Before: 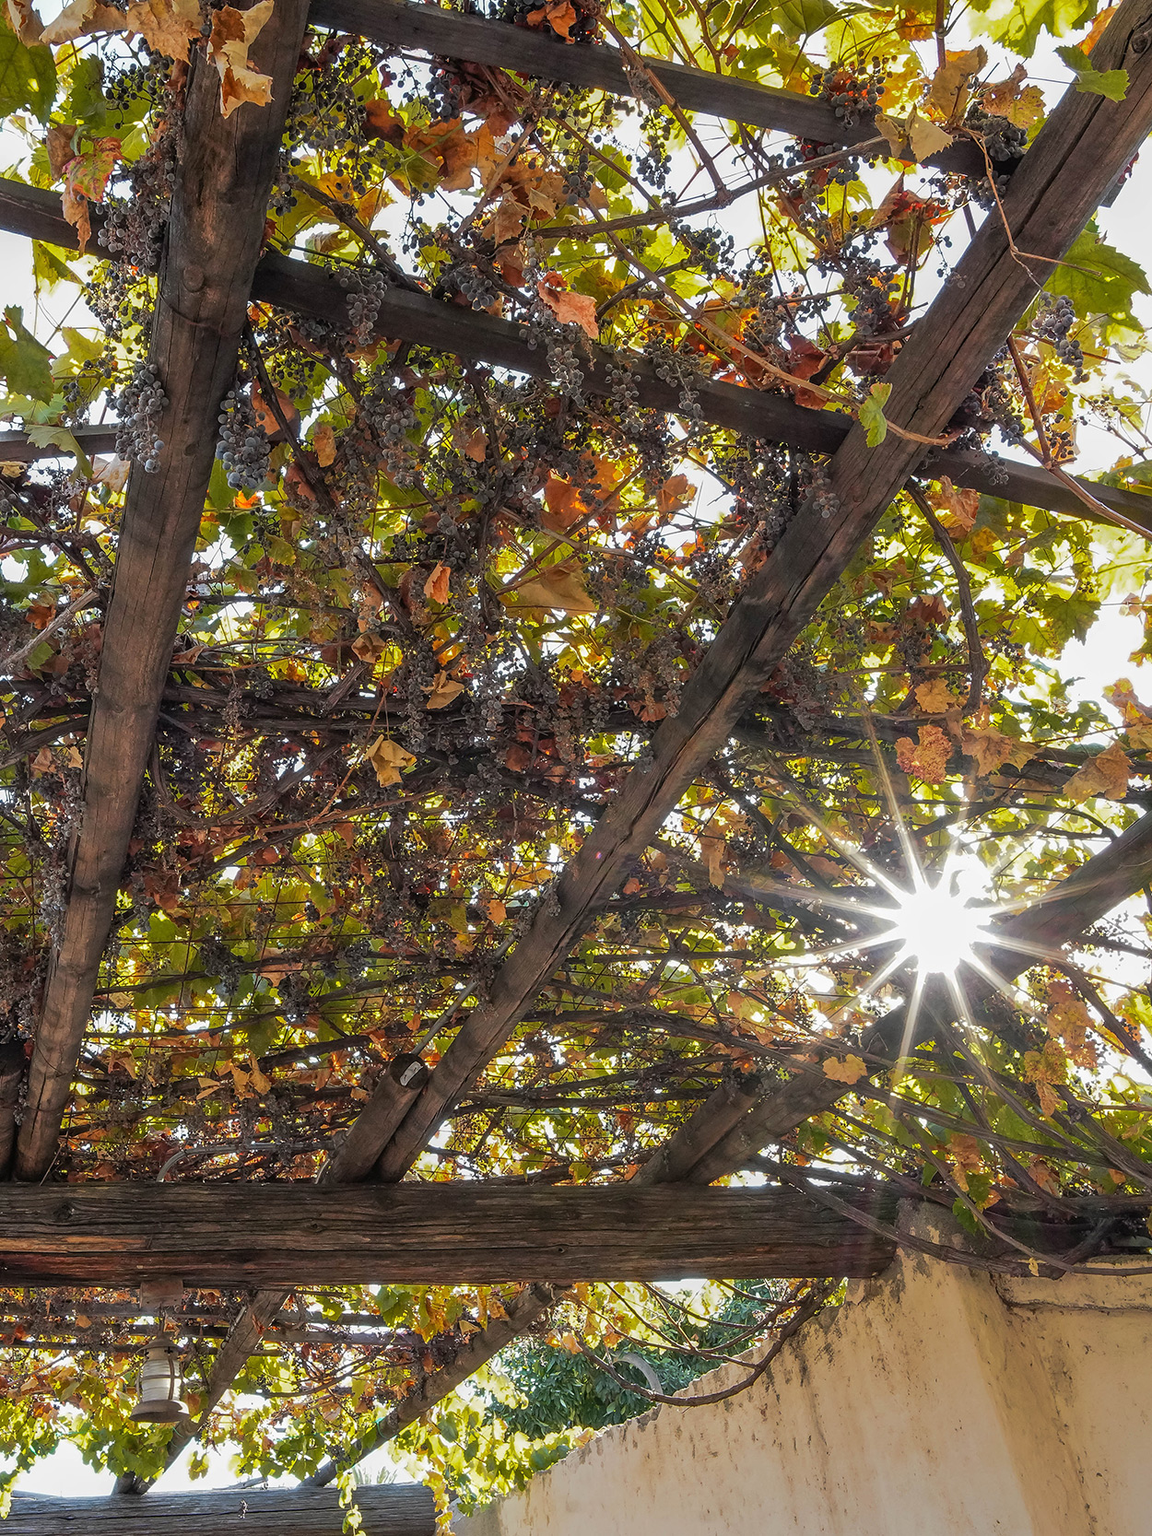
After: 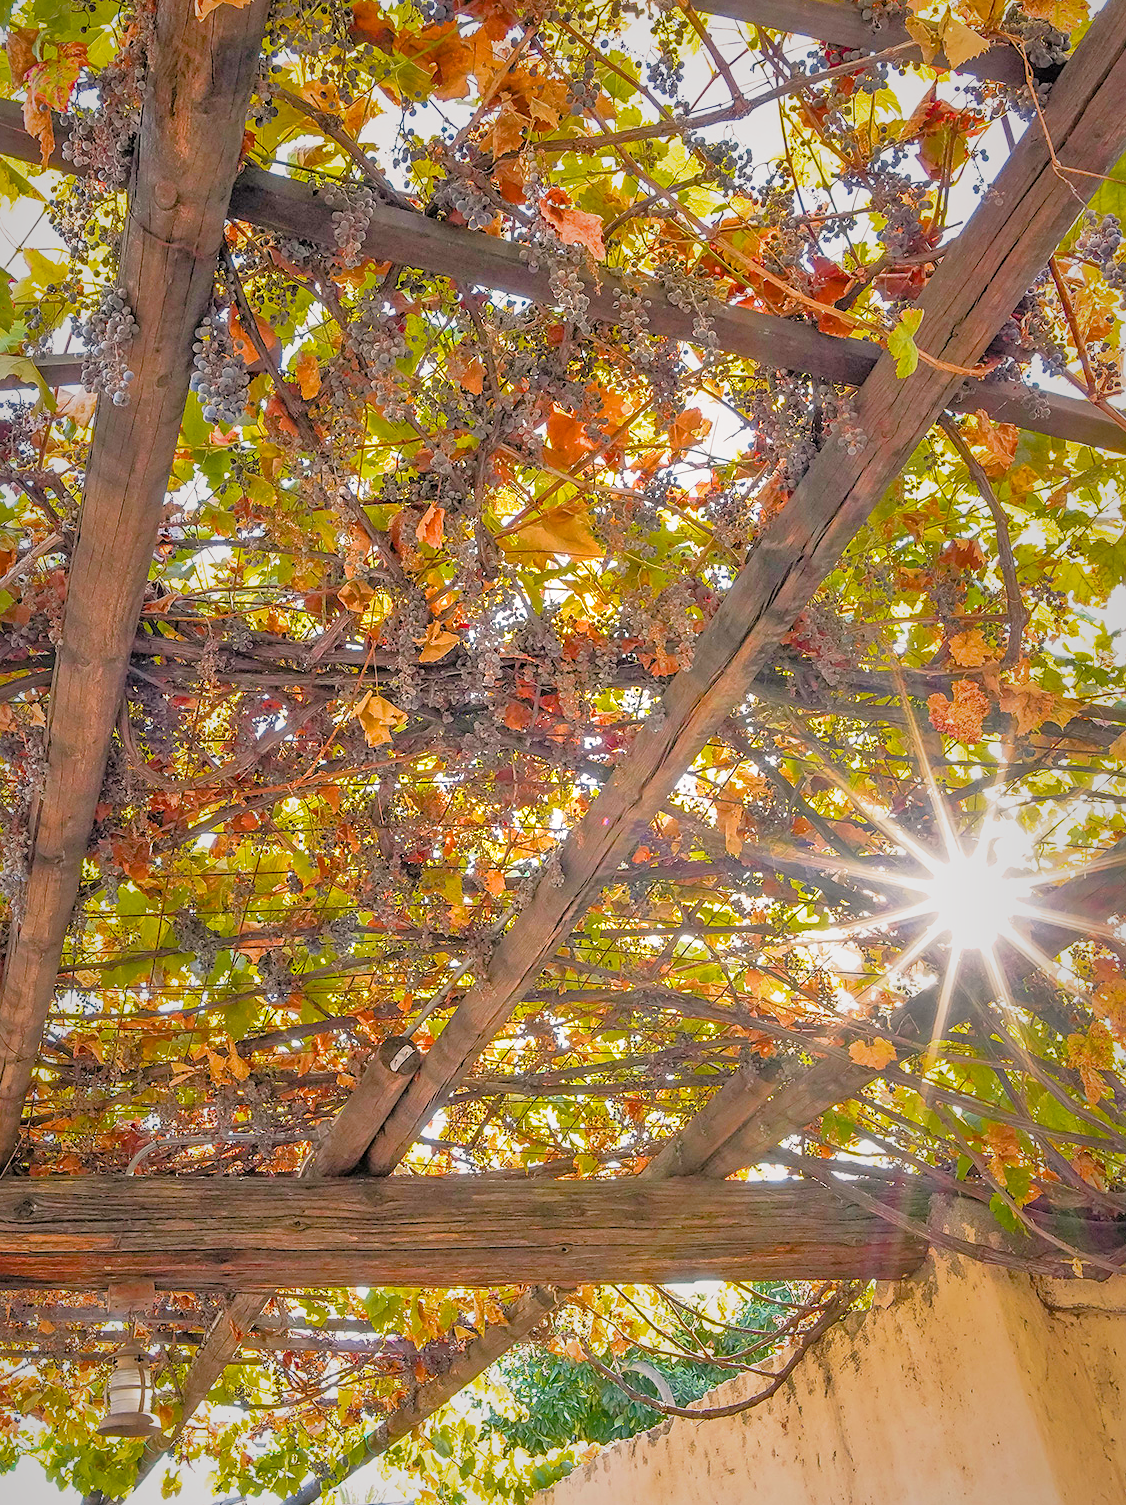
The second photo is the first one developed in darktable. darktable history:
contrast equalizer: y [[0.5, 0.488, 0.462, 0.461, 0.491, 0.5], [0.5 ×6], [0.5 ×6], [0 ×6], [0 ×6]], mix -0.286
filmic rgb: black relative exposure -8.77 EV, white relative exposure 4.98 EV, target black luminance 0%, hardness 3.77, latitude 65.74%, contrast 0.829, shadows ↔ highlights balance 19.47%, color science v6 (2022)
tone equalizer: -7 EV 0.164 EV, -6 EV 0.566 EV, -5 EV 1.18 EV, -4 EV 1.36 EV, -3 EV 1.12 EV, -2 EV 0.6 EV, -1 EV 0.155 EV
vignetting: fall-off start 17.97%, fall-off radius 137.45%, saturation 0.003, width/height ratio 0.616, shape 0.578
sharpen: amount 0.211
crop: left 3.541%, top 6.436%, right 6.328%, bottom 3.276%
exposure: black level correction 0, exposure 1.199 EV, compensate highlight preservation false
color balance rgb: highlights gain › chroma 2.05%, highlights gain › hue 46.45°, linear chroma grading › global chroma 10.377%, perceptual saturation grading › global saturation 46.321%, perceptual saturation grading › highlights -50.097%, perceptual saturation grading › shadows 30.149%, perceptual brilliance grading › global brilliance -4.224%, perceptual brilliance grading › highlights 23.643%, perceptual brilliance grading › mid-tones 7.358%, perceptual brilliance grading › shadows -4.881%
